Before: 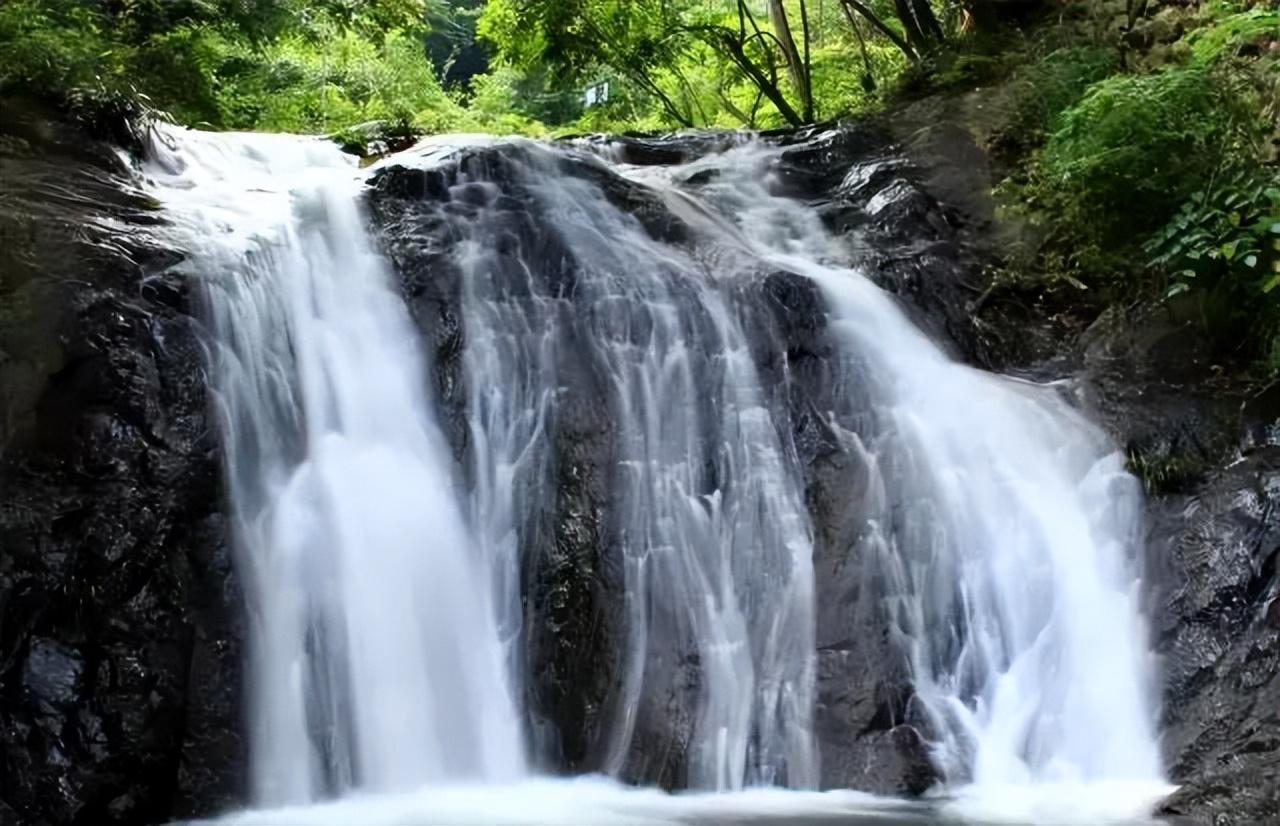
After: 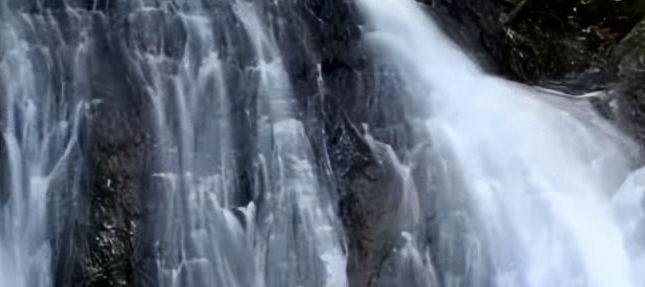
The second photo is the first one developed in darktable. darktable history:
crop: left 36.465%, top 34.902%, right 13.118%, bottom 30.307%
contrast brightness saturation: contrast 0.065, brightness -0.128, saturation 0.047
